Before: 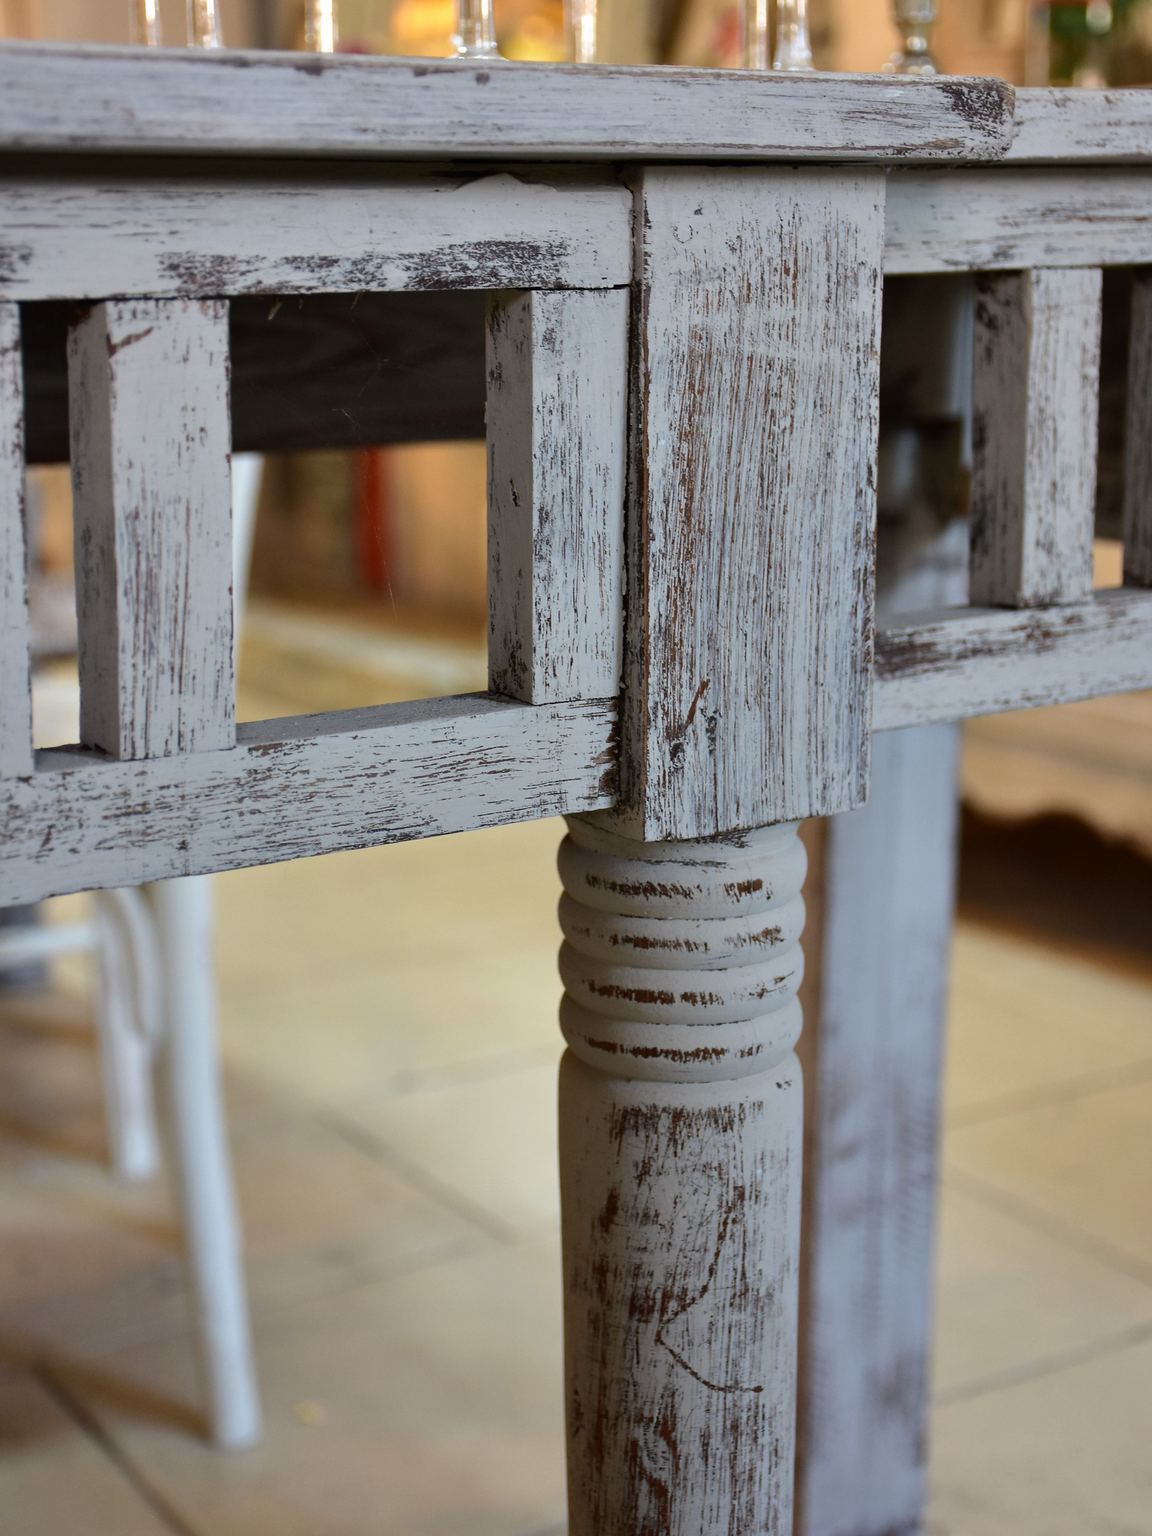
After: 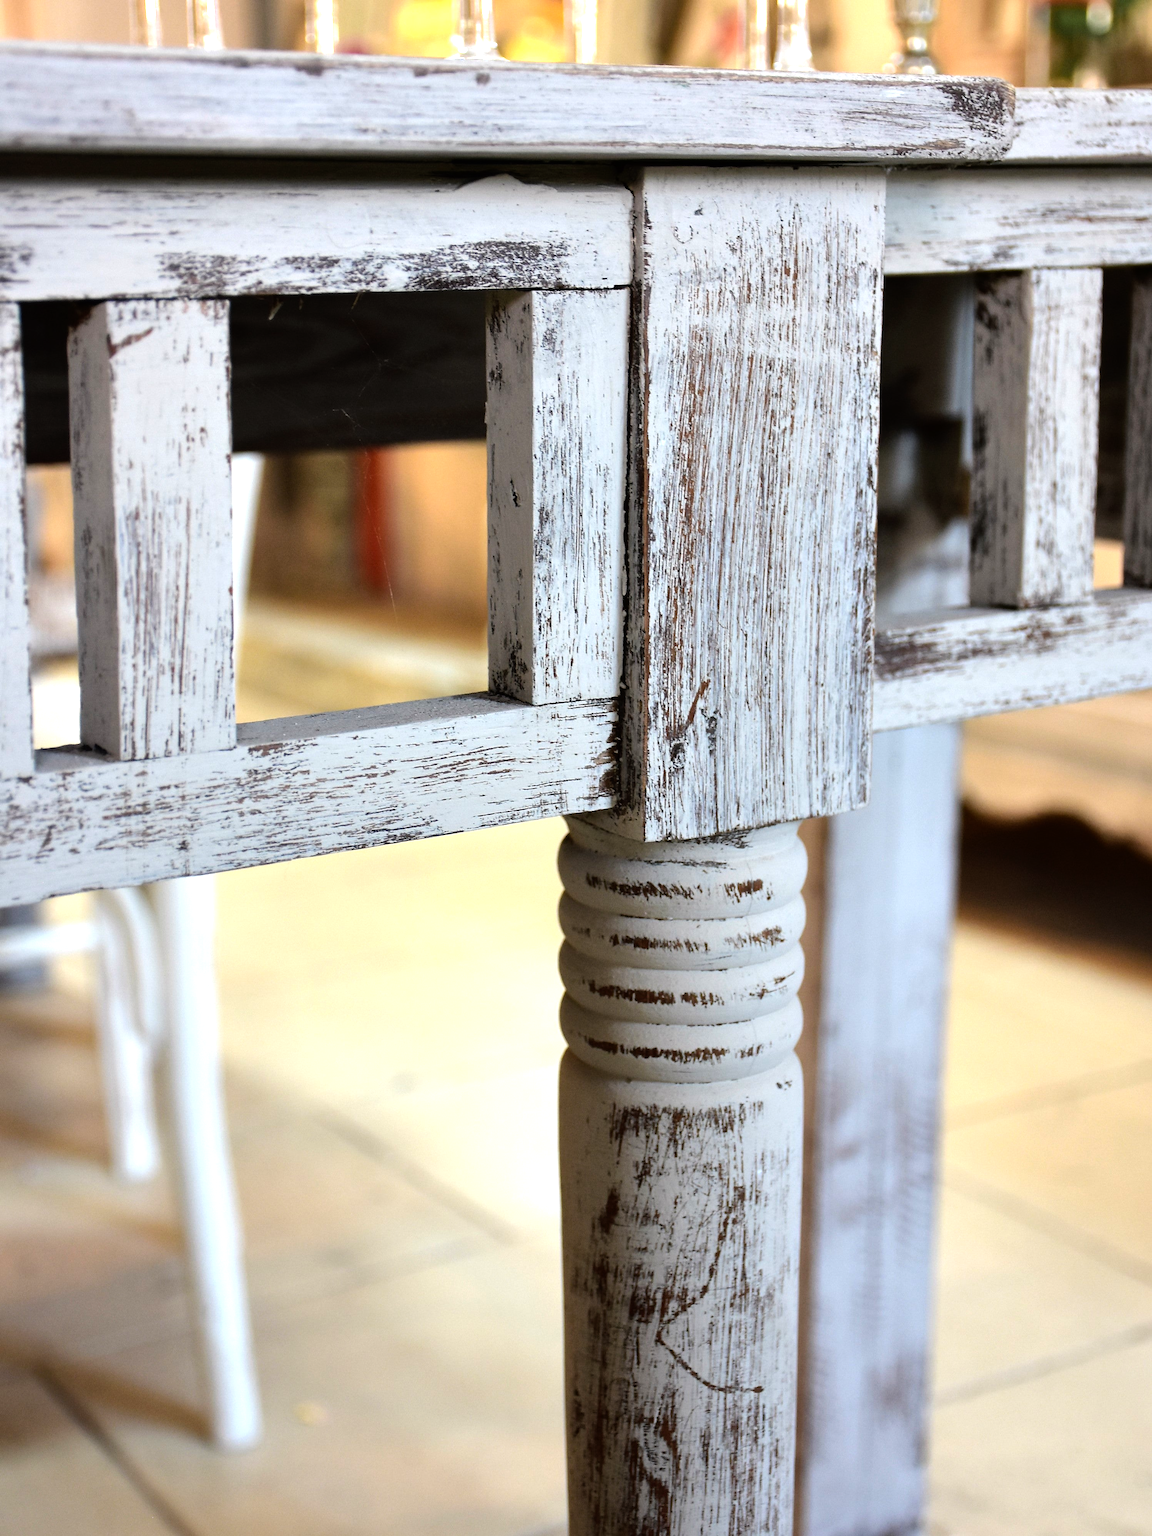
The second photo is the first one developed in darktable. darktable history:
tone equalizer: -8 EV -1.12 EV, -7 EV -0.993 EV, -6 EV -0.873 EV, -5 EV -0.609 EV, -3 EV 0.579 EV, -2 EV 0.865 EV, -1 EV 0.996 EV, +0 EV 1.05 EV
